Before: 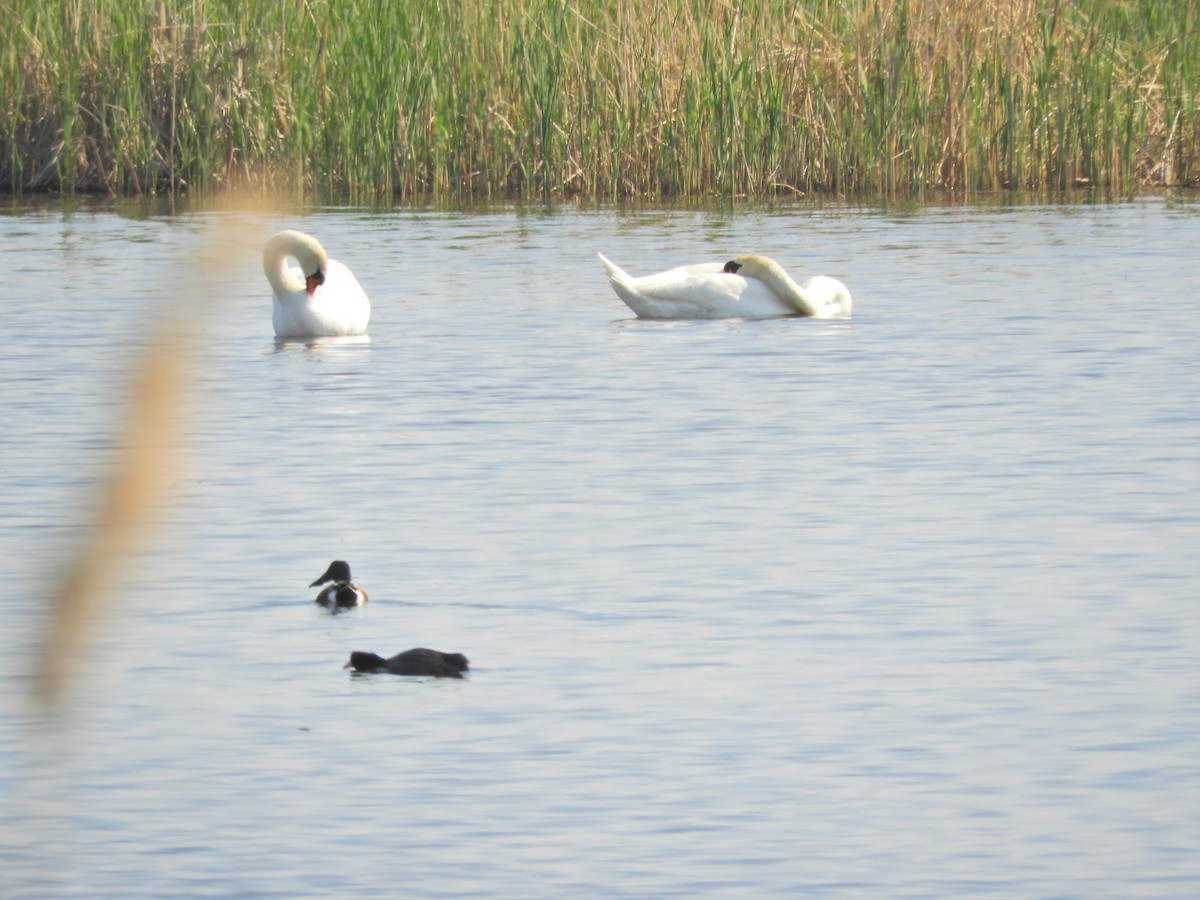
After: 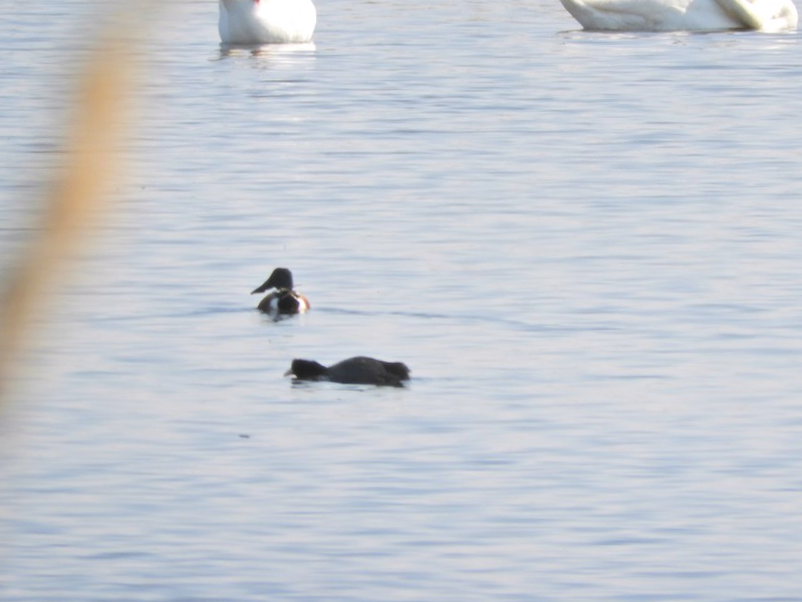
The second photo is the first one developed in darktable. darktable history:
white balance: red 1.009, blue 1.027
crop and rotate: angle -0.82°, left 3.85%, top 31.828%, right 27.992%
